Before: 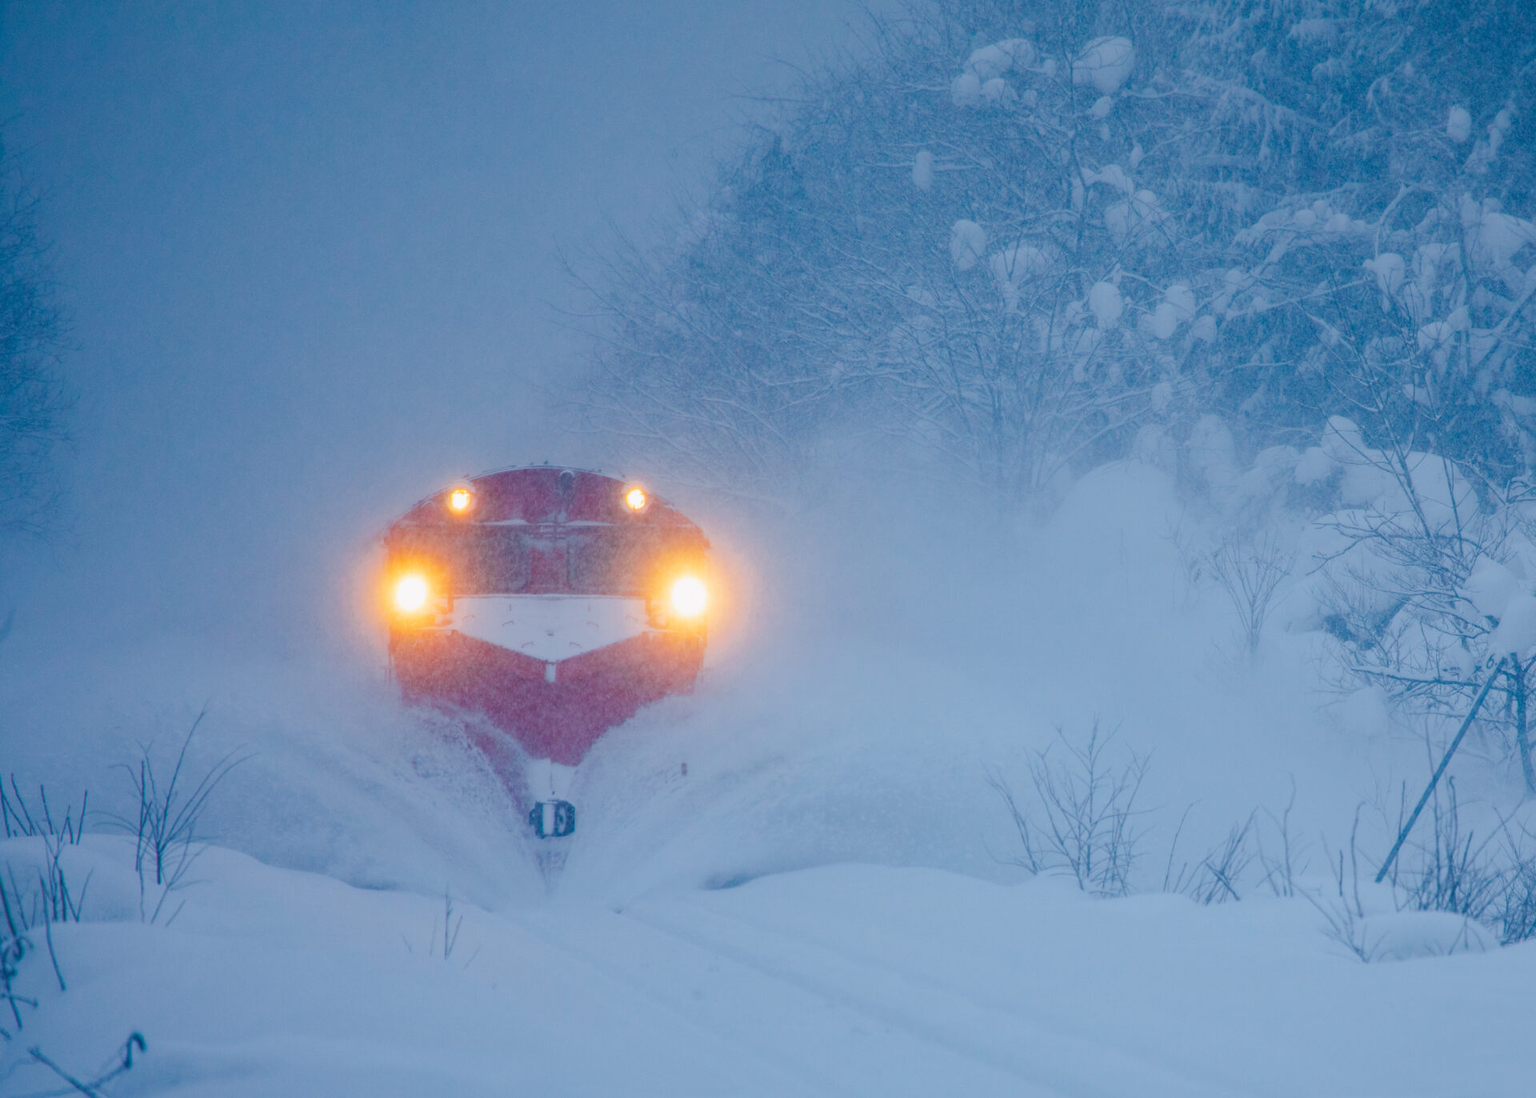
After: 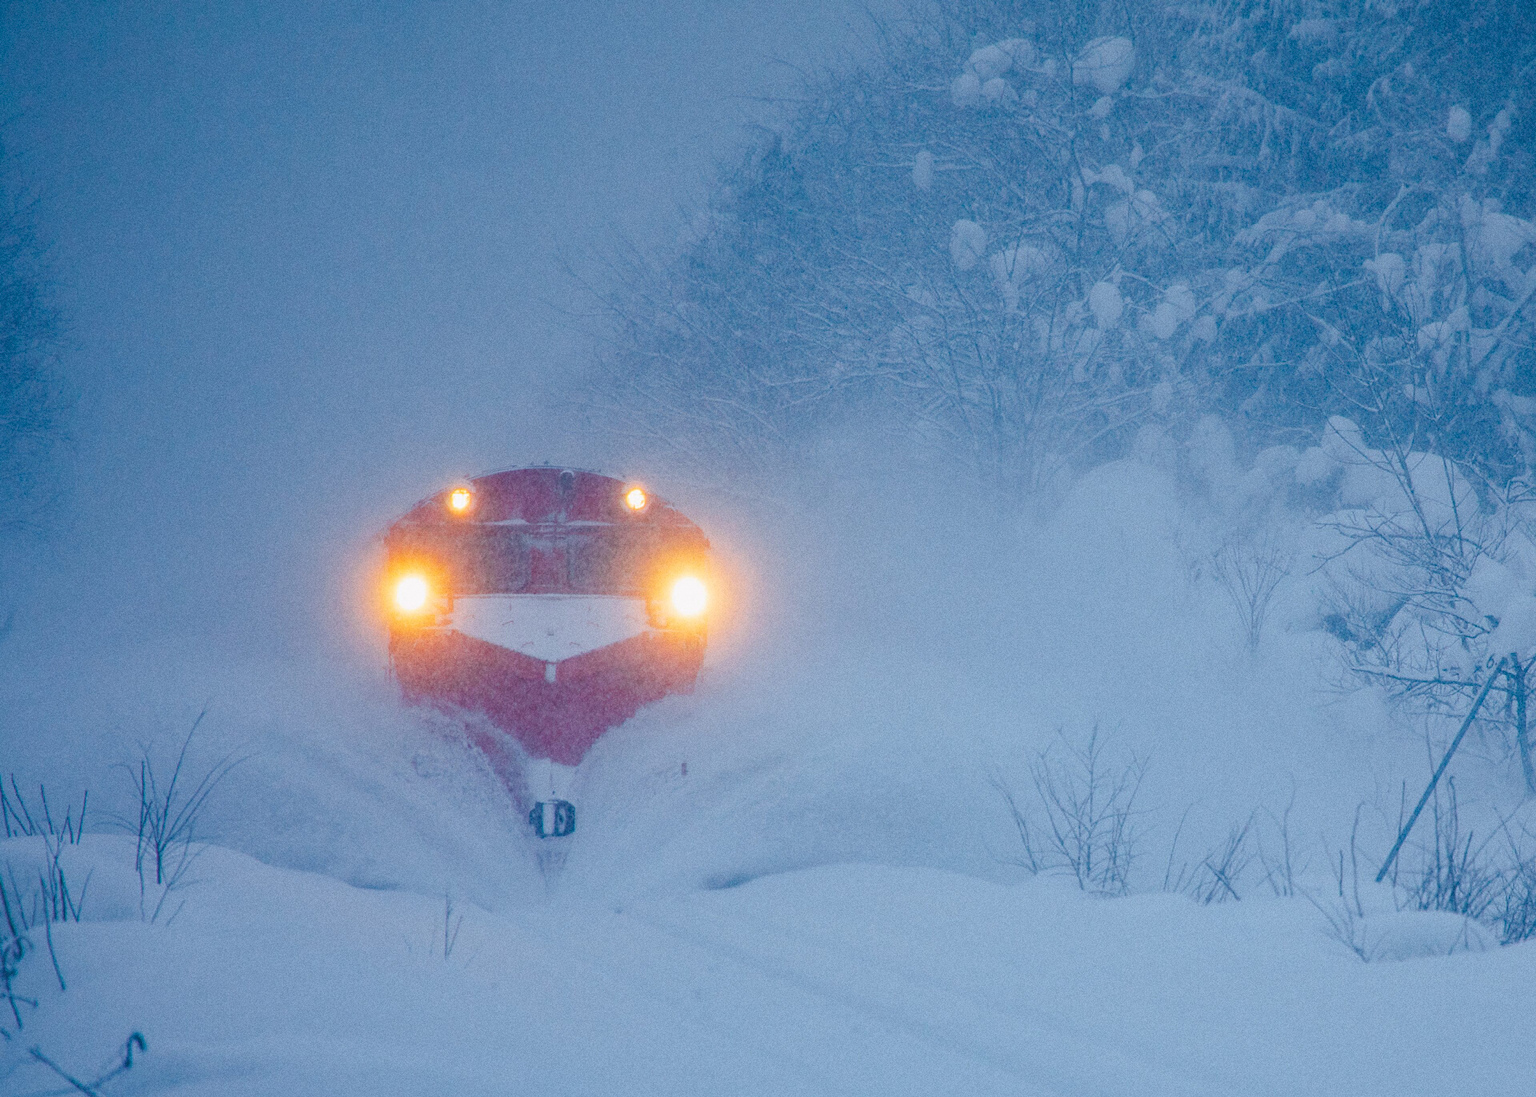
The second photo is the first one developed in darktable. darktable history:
grain: coarseness 0.09 ISO
sharpen: amount 0.2
